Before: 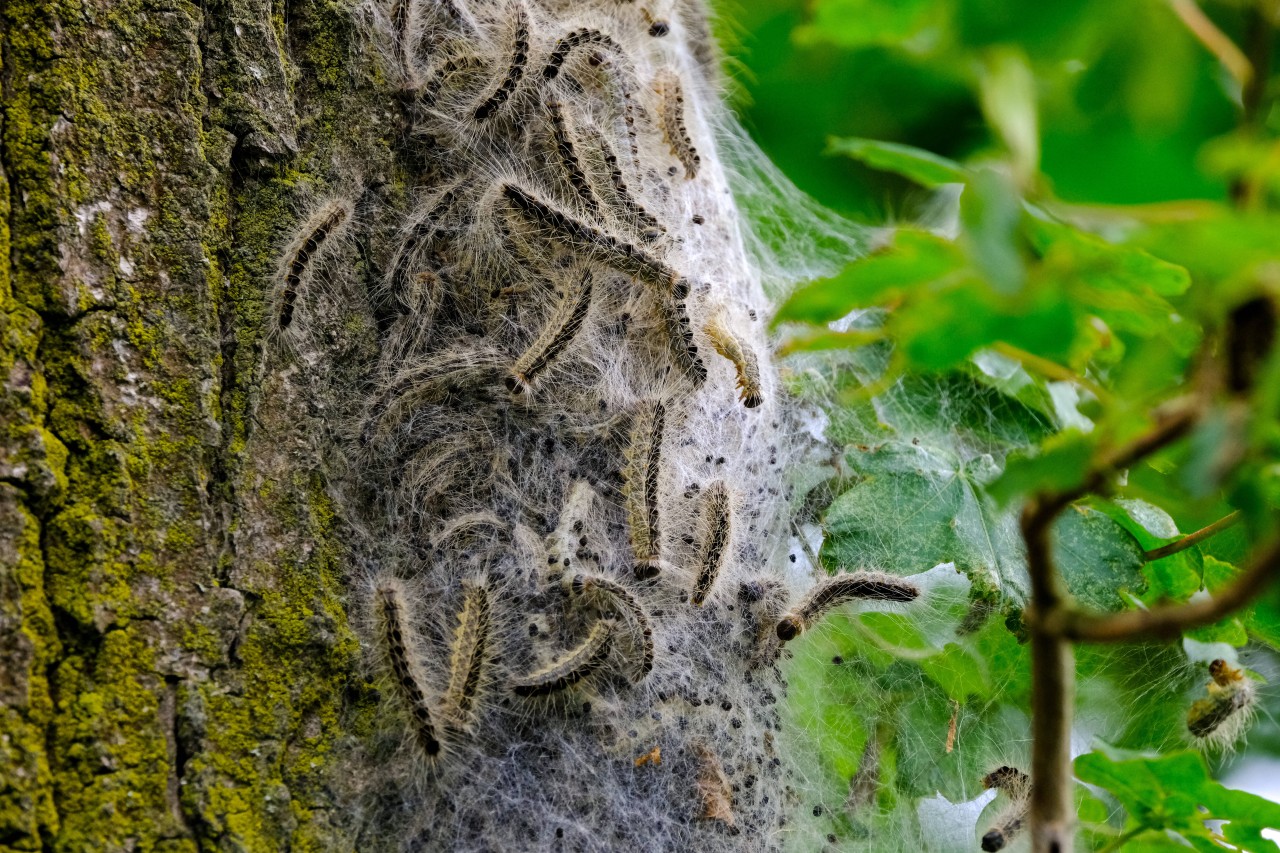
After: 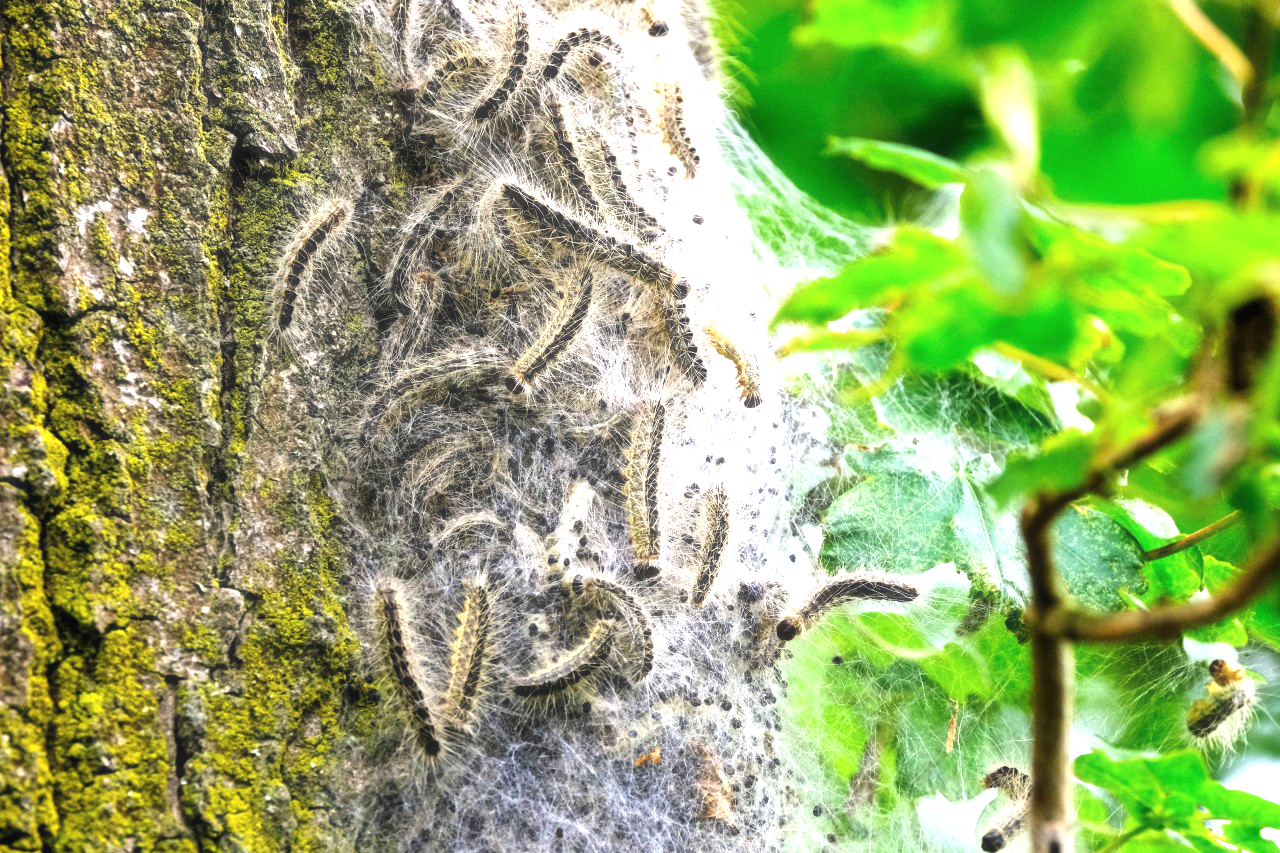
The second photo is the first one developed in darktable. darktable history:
exposure: black level correction 0, exposure 1.453 EV, compensate highlight preservation false
haze removal: strength -0.087, distance 0.363, compatibility mode true, adaptive false
